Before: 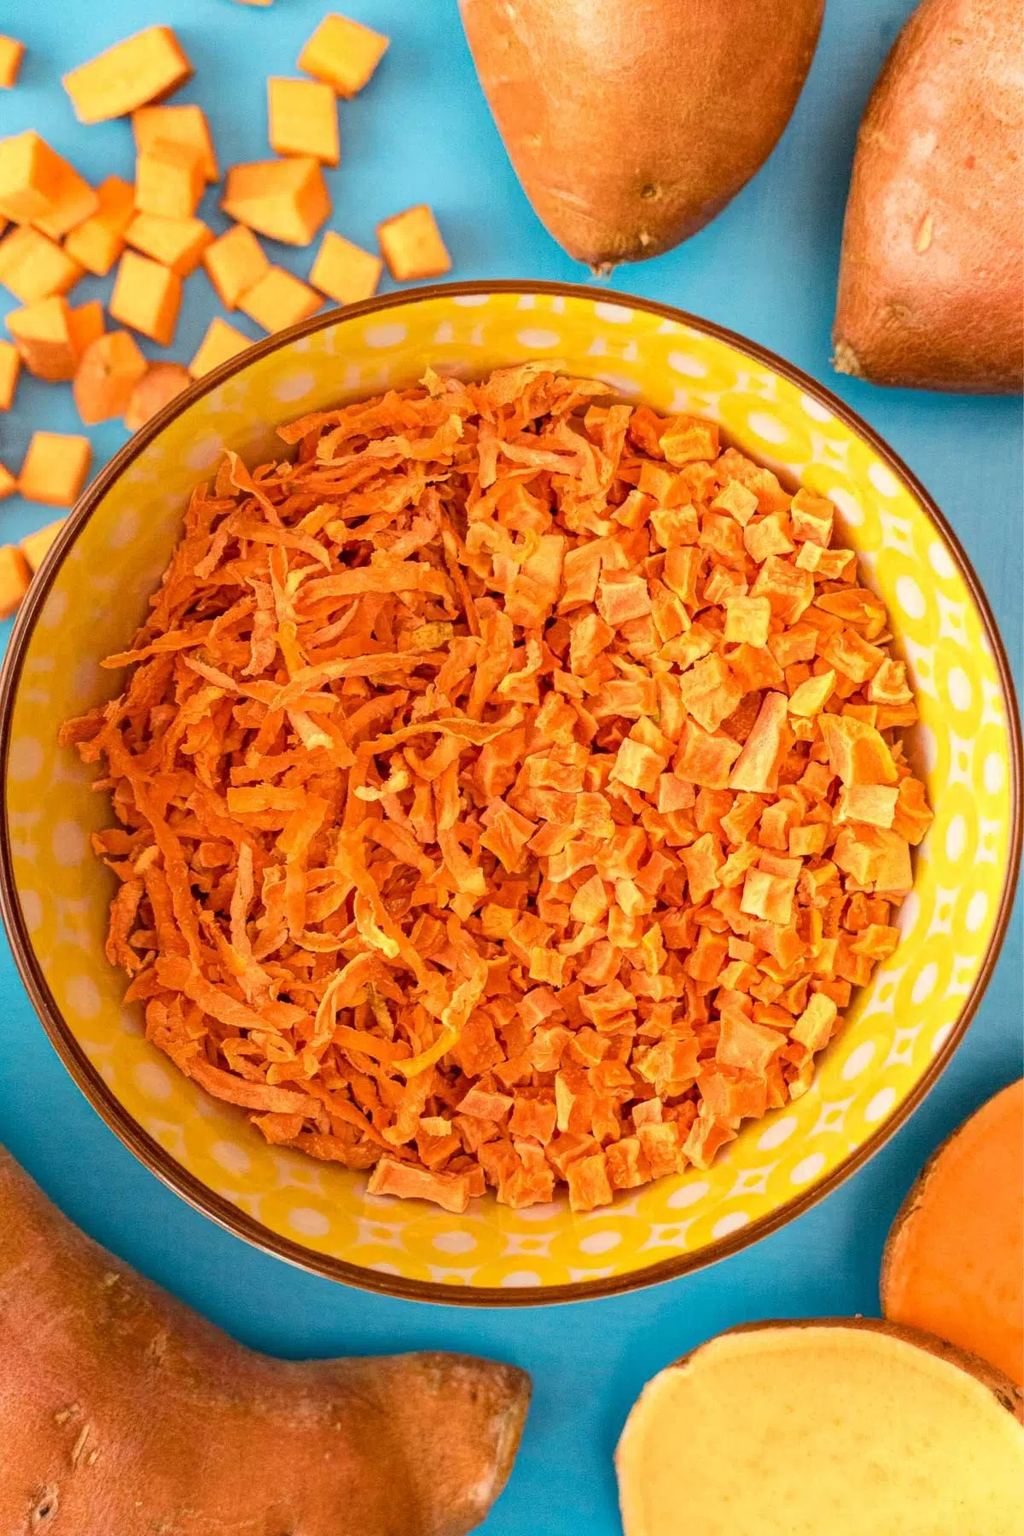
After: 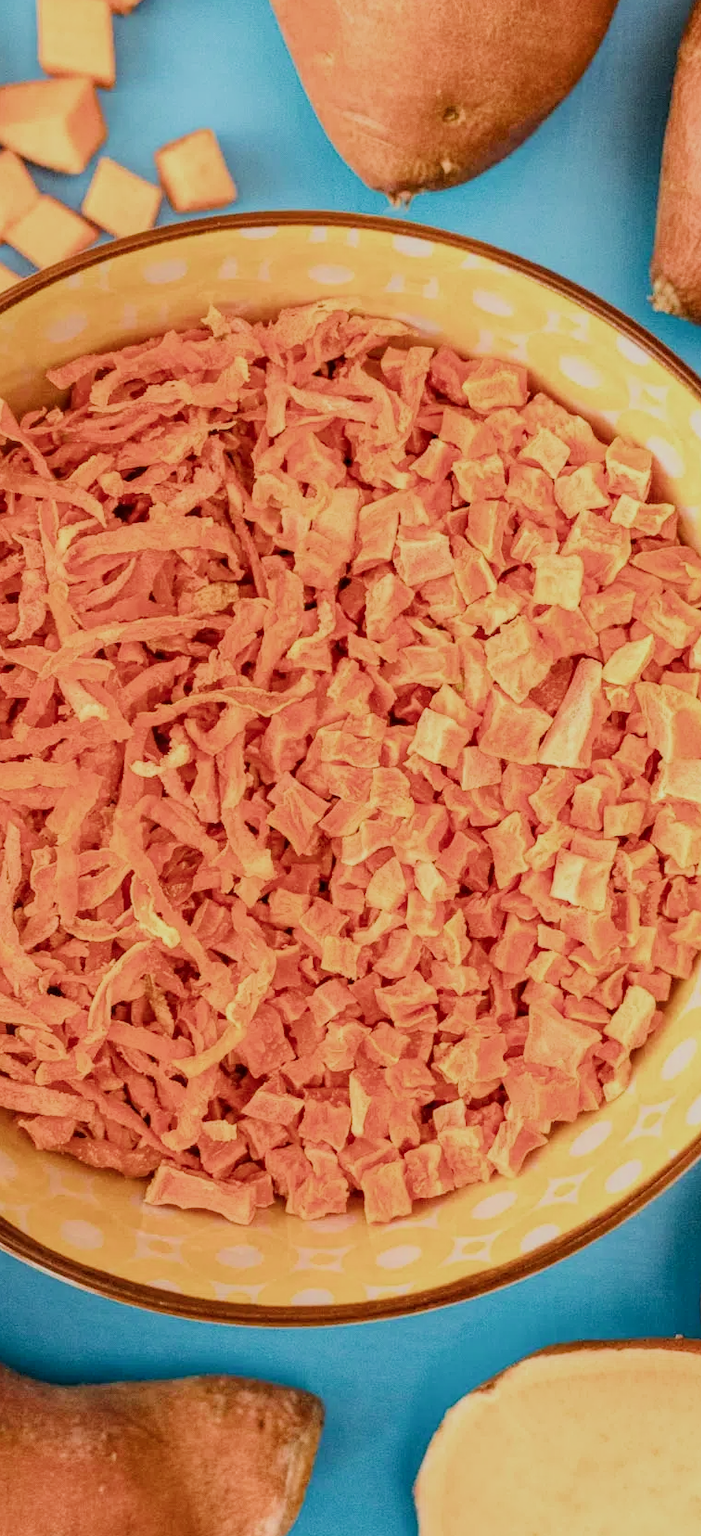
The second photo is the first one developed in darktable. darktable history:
crop and rotate: left 22.903%, top 5.646%, right 14.09%, bottom 2.346%
filmic rgb: black relative exposure -8.44 EV, white relative exposure 4.68 EV, hardness 3.82, color science v5 (2021), iterations of high-quality reconstruction 10, contrast in shadows safe, contrast in highlights safe
local contrast: on, module defaults
